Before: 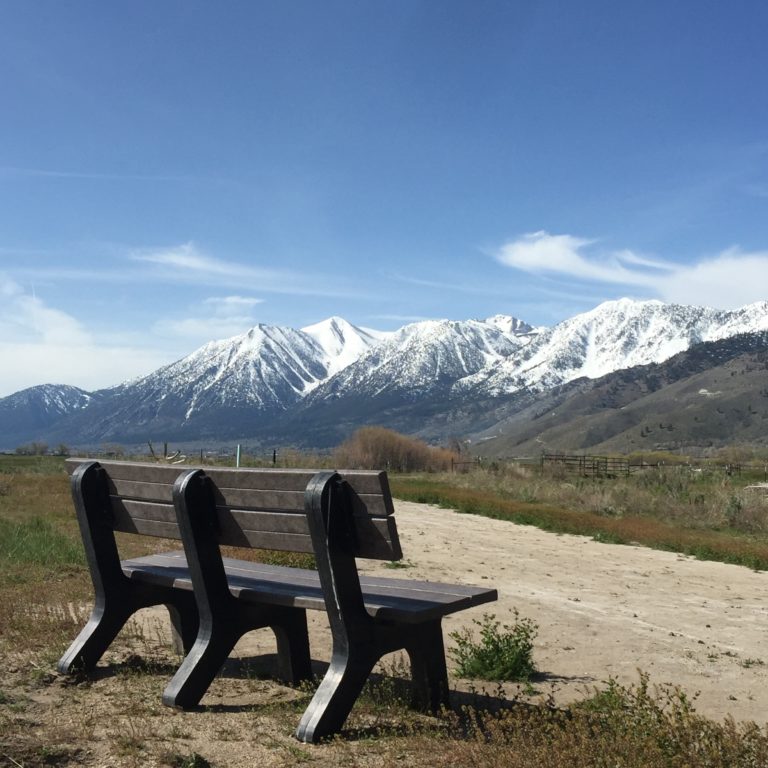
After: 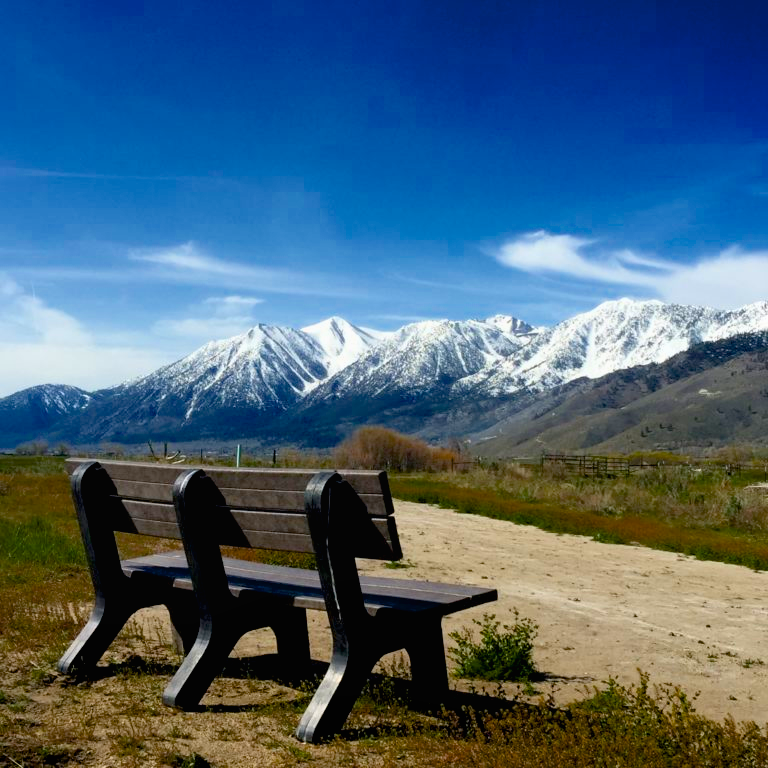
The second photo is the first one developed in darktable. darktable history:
local contrast: mode bilateral grid, contrast 100, coarseness 99, detail 89%, midtone range 0.2
exposure: black level correction 0.016, exposure -0.009 EV, compensate highlight preservation false
color balance rgb: perceptual saturation grading › global saturation 40.823%, global vibrance 15.798%, saturation formula JzAzBz (2021)
